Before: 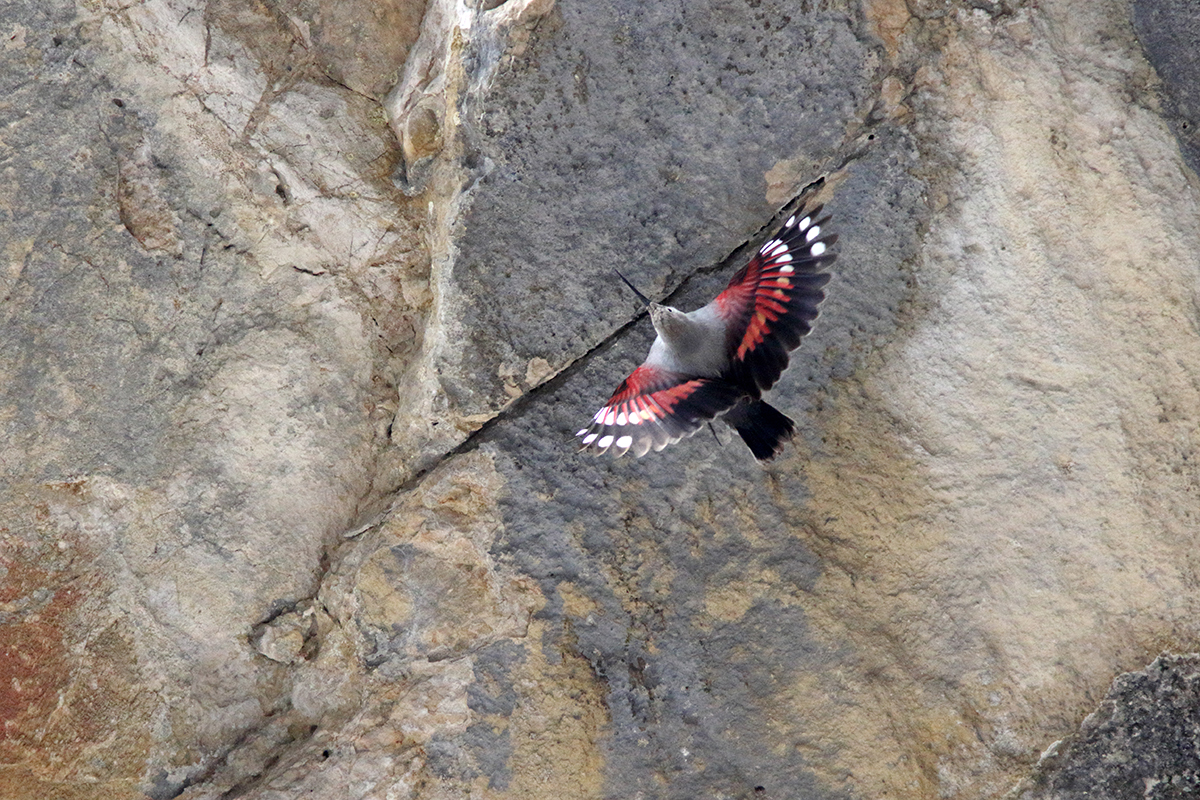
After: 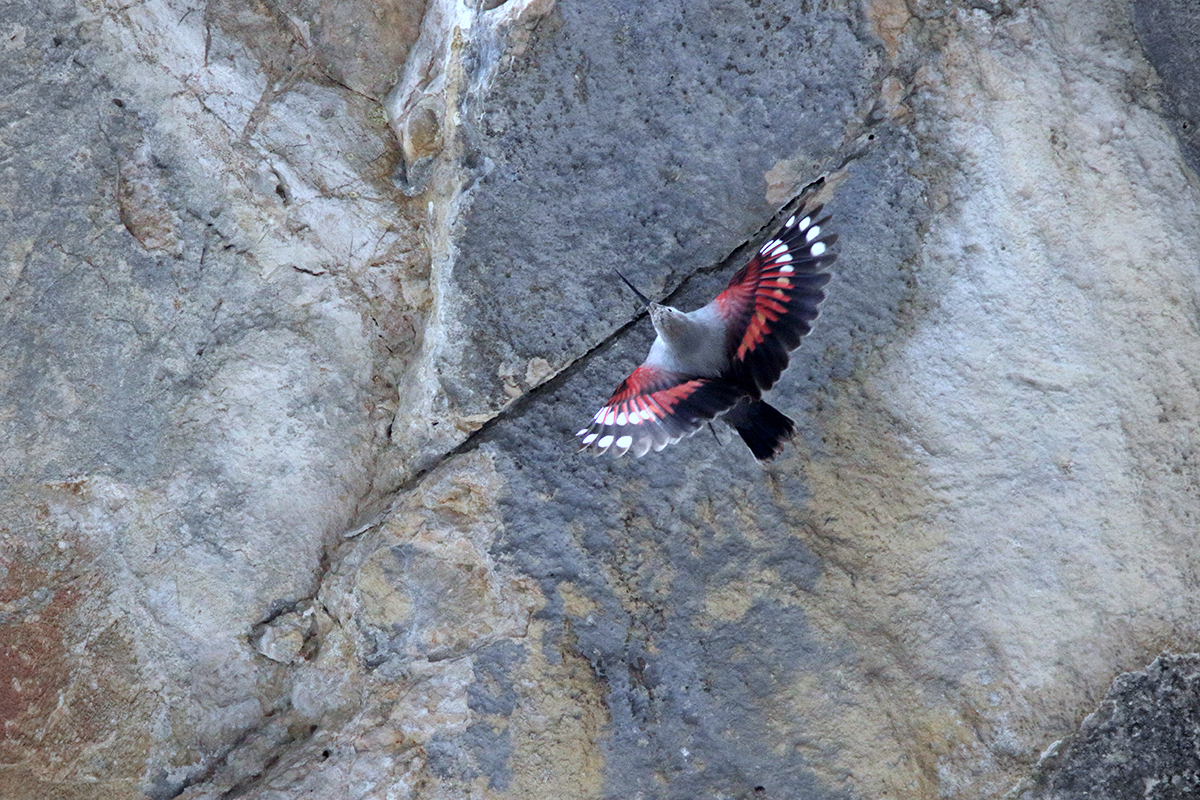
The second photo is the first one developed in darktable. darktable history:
vignetting: fall-off radius 60.98%, brightness -0.209
color calibration: x 0.38, y 0.389, temperature 4076.73 K
